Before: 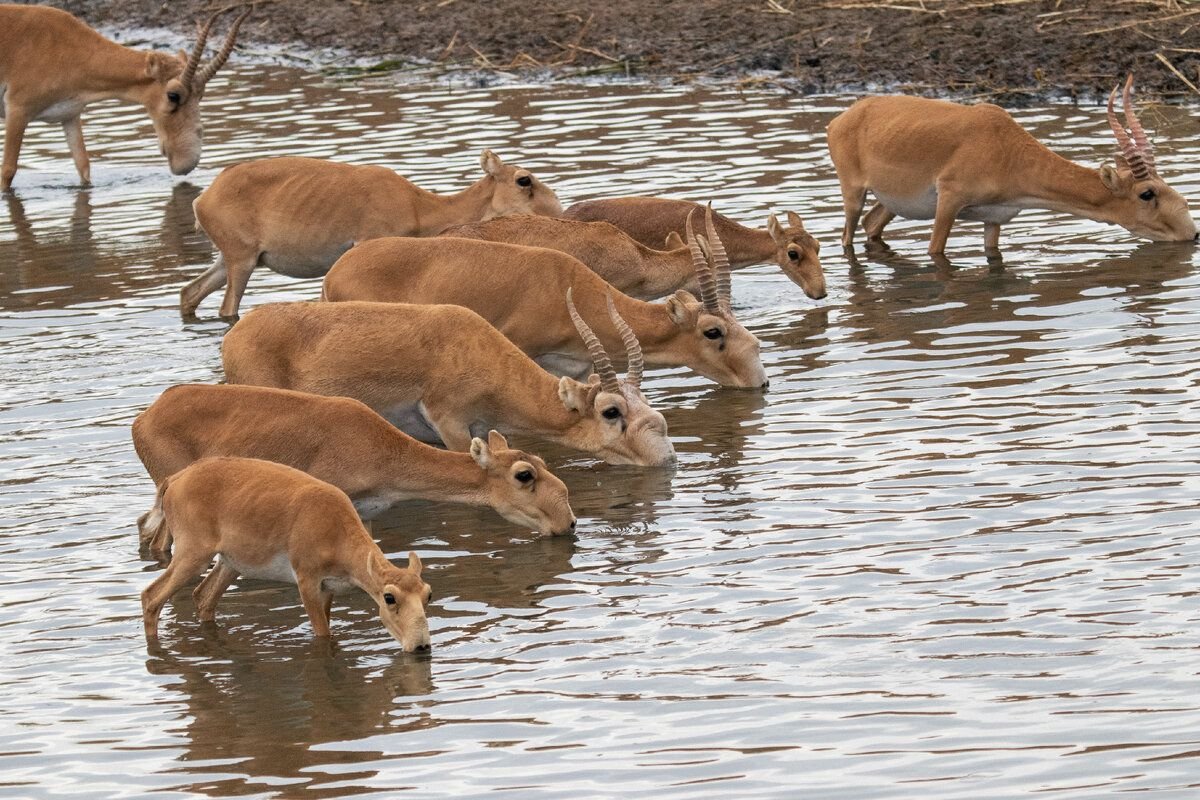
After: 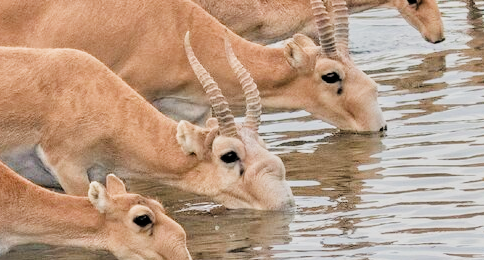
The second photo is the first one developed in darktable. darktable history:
crop: left 31.848%, top 32.012%, right 27.738%, bottom 35.482%
tone equalizer: -7 EV 0.15 EV, -6 EV 0.638 EV, -5 EV 1.17 EV, -4 EV 1.34 EV, -3 EV 1.17 EV, -2 EV 0.6 EV, -1 EV 0.155 EV, smoothing diameter 2.08%, edges refinement/feathering 21.39, mask exposure compensation -1.57 EV, filter diffusion 5
filmic rgb: black relative exposure -7.65 EV, white relative exposure 4.56 EV, hardness 3.61, color science v4 (2020)
